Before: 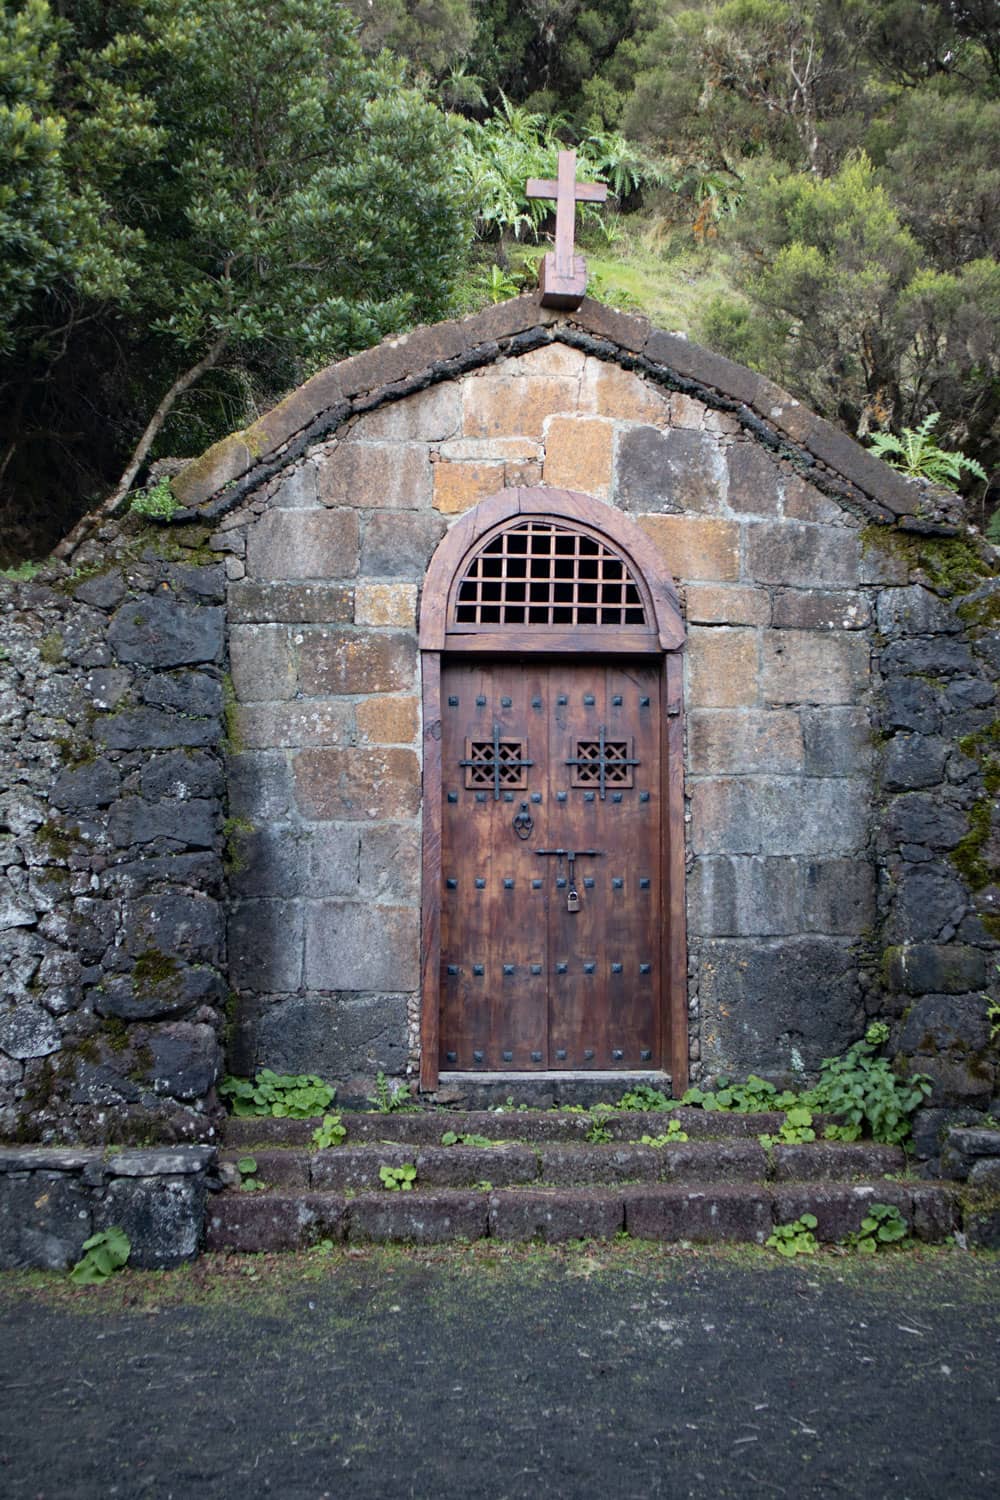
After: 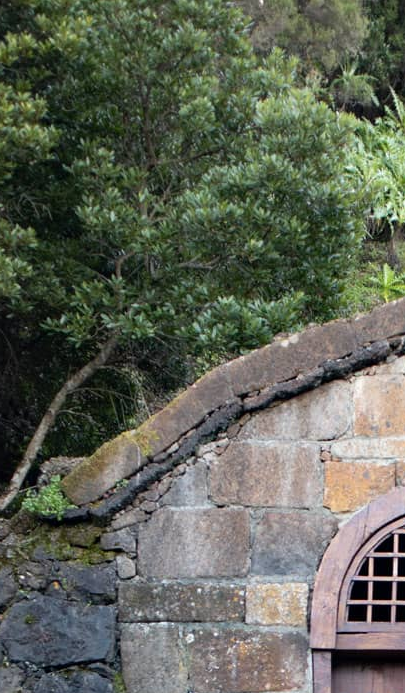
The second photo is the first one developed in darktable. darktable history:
crop and rotate: left 10.914%, top 0.11%, right 48.569%, bottom 53.667%
